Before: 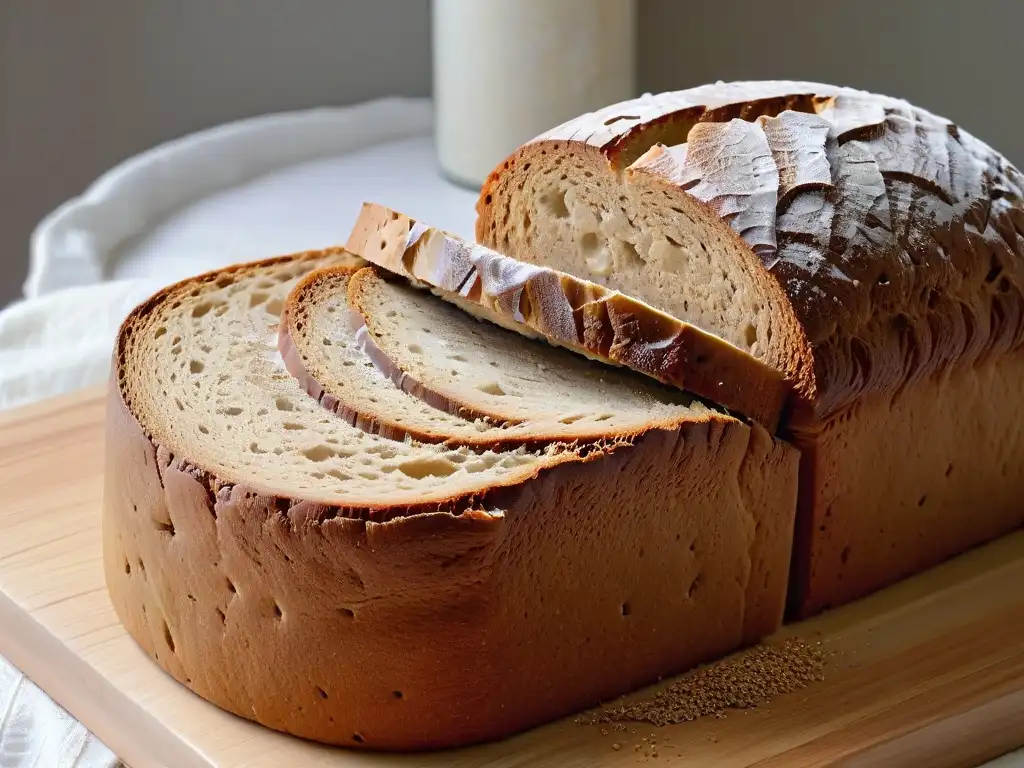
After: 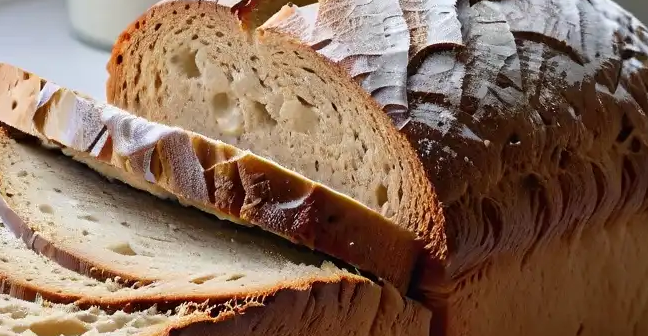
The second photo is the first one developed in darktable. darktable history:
crop: left 36.069%, top 18.309%, right 0.645%, bottom 37.914%
